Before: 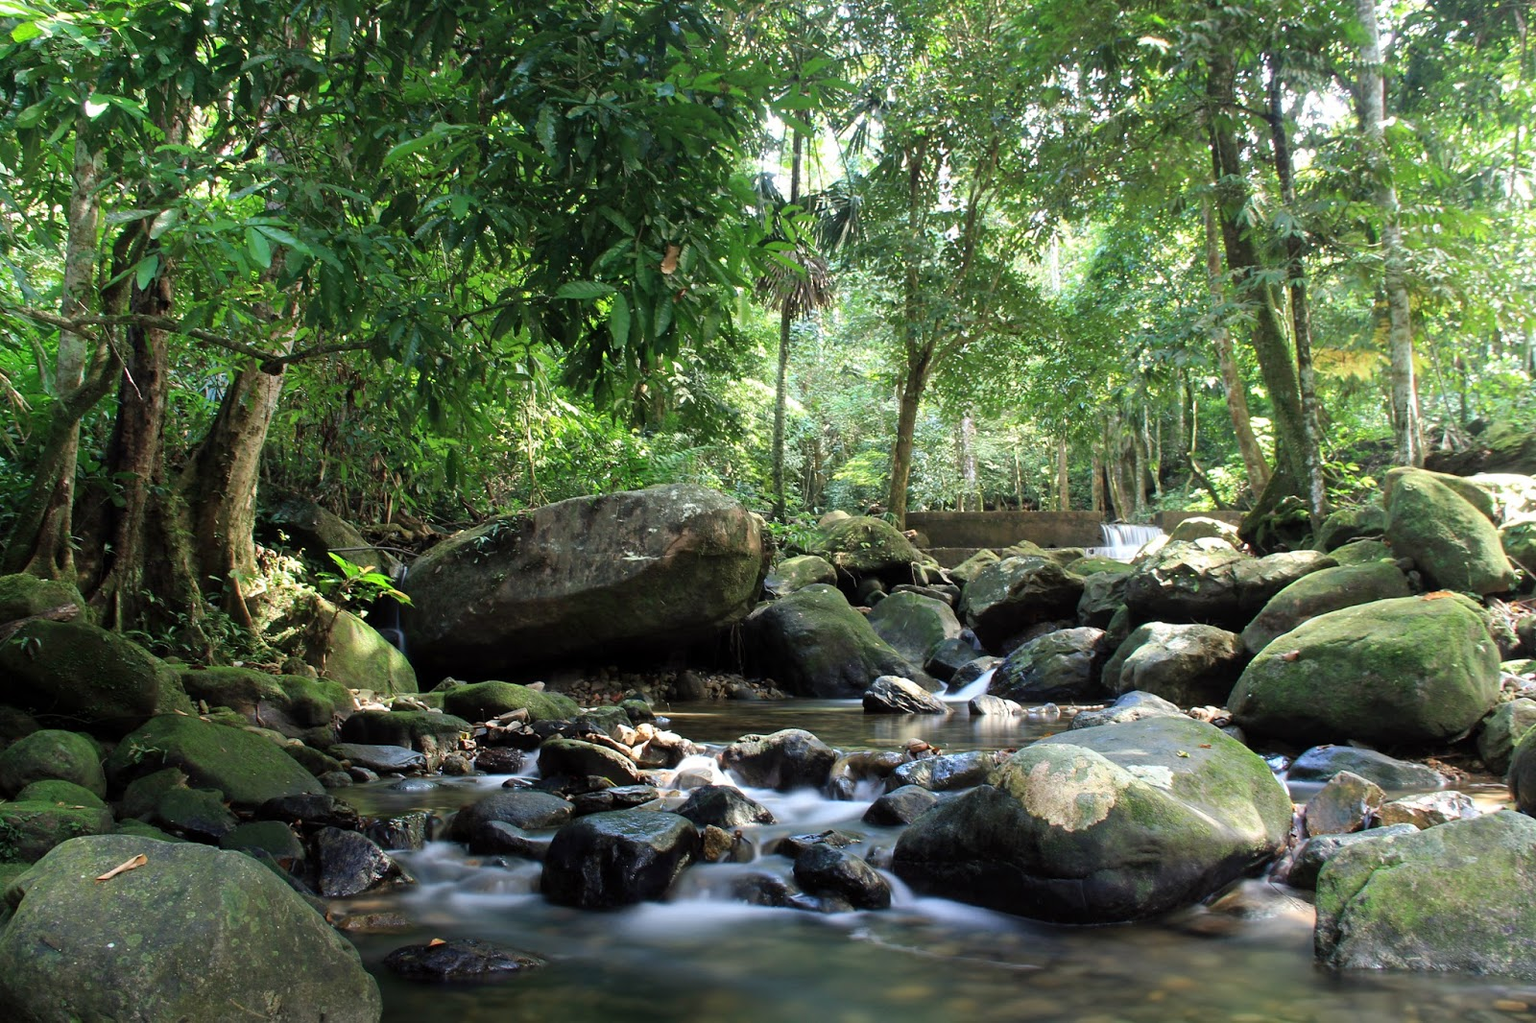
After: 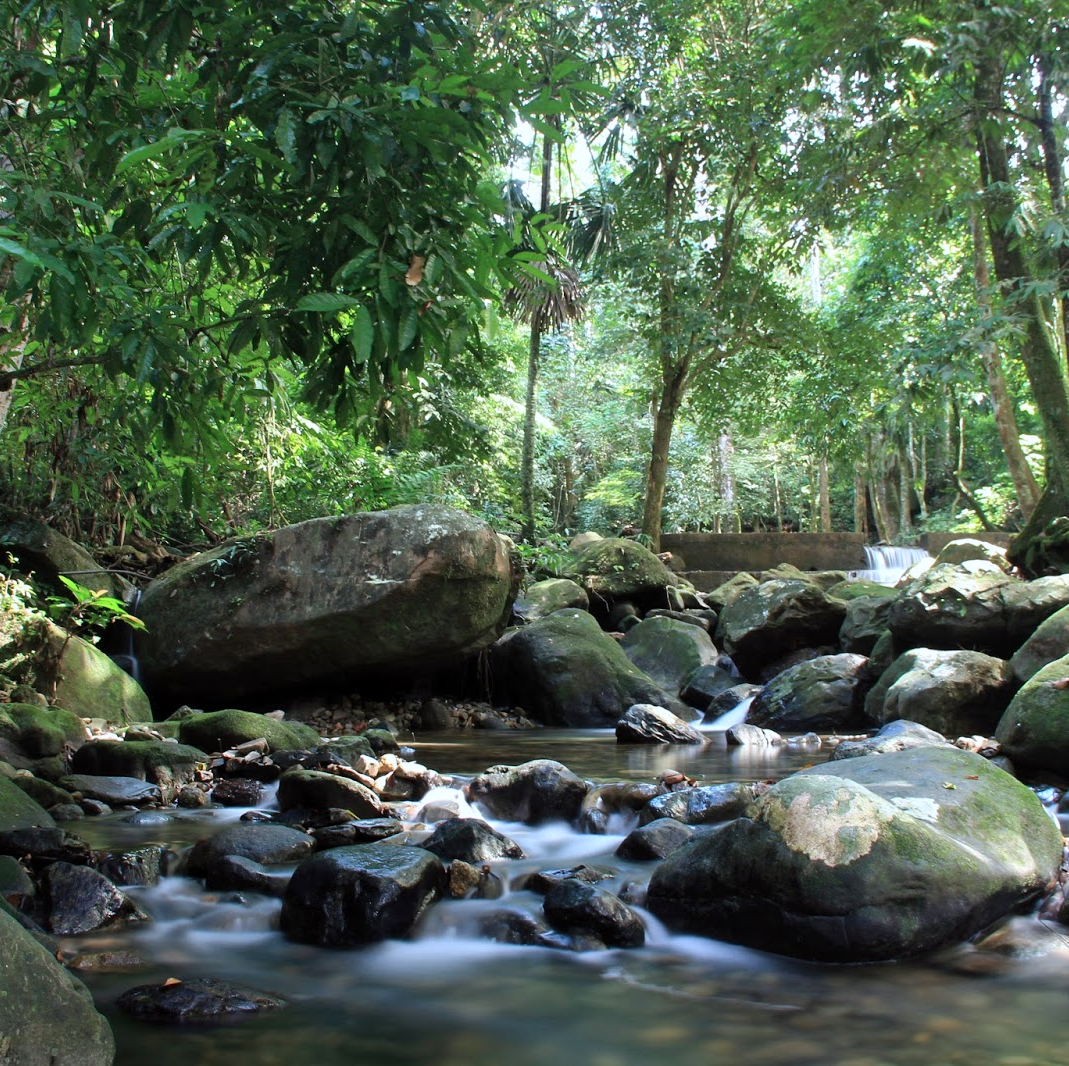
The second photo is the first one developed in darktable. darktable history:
crop and rotate: left 17.719%, right 15.436%
color correction: highlights a* -0.814, highlights b* -9.5
